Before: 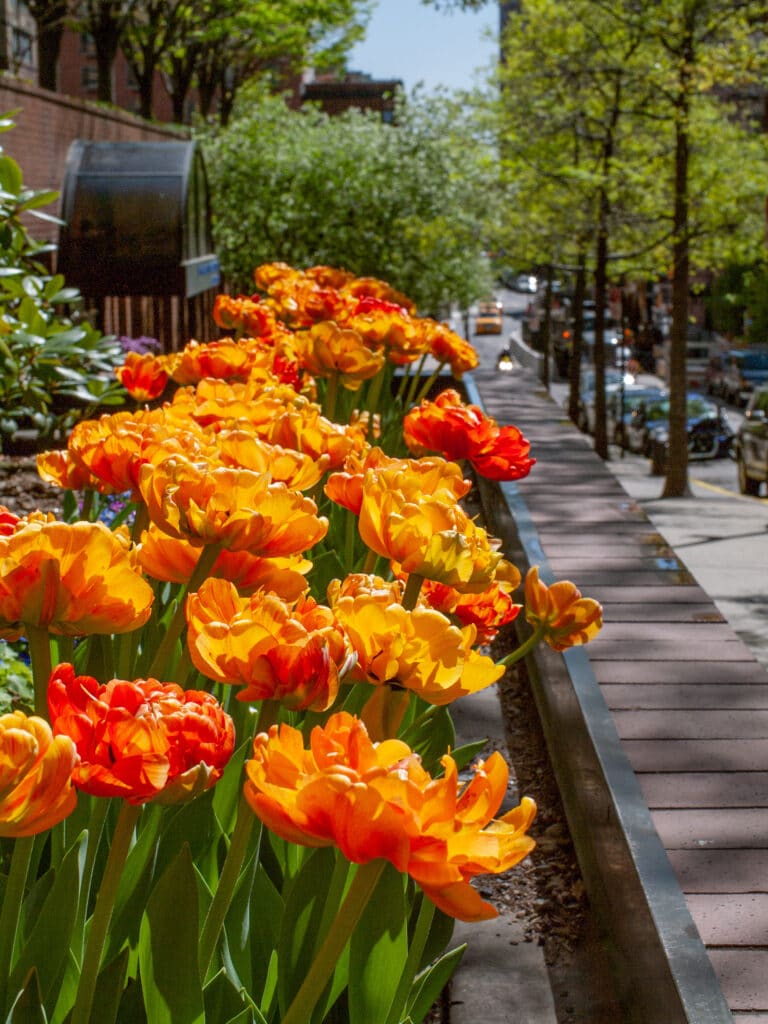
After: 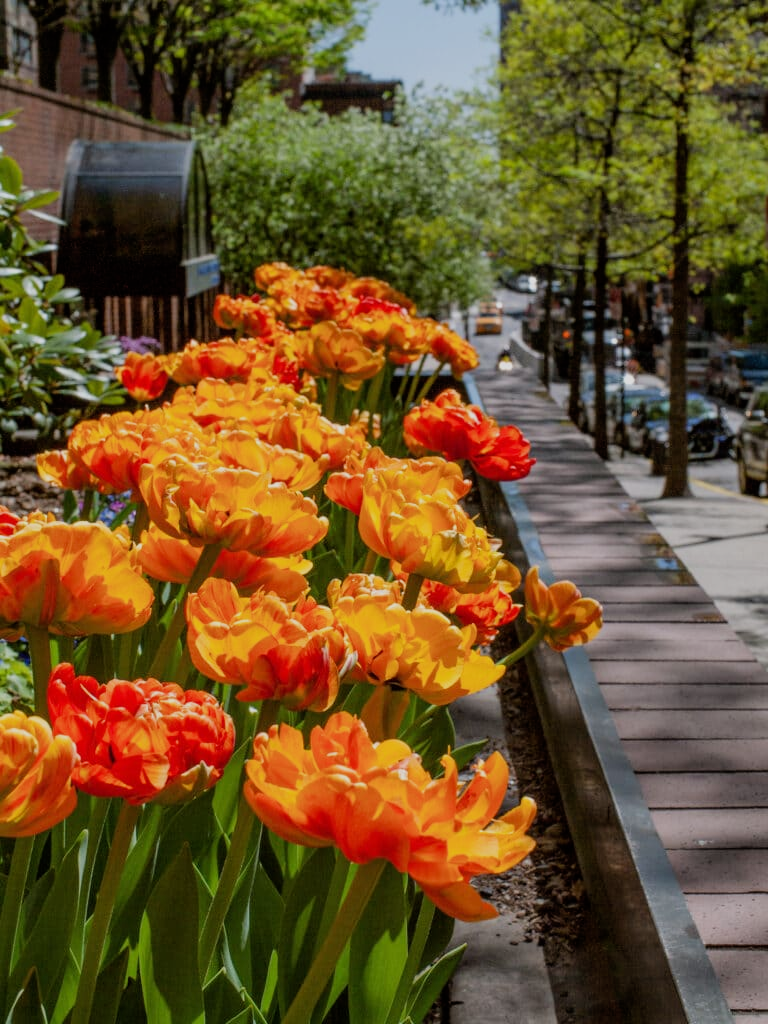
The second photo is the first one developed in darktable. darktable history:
filmic rgb: black relative exposure -8.02 EV, white relative exposure 4.01 EV, hardness 4.14
